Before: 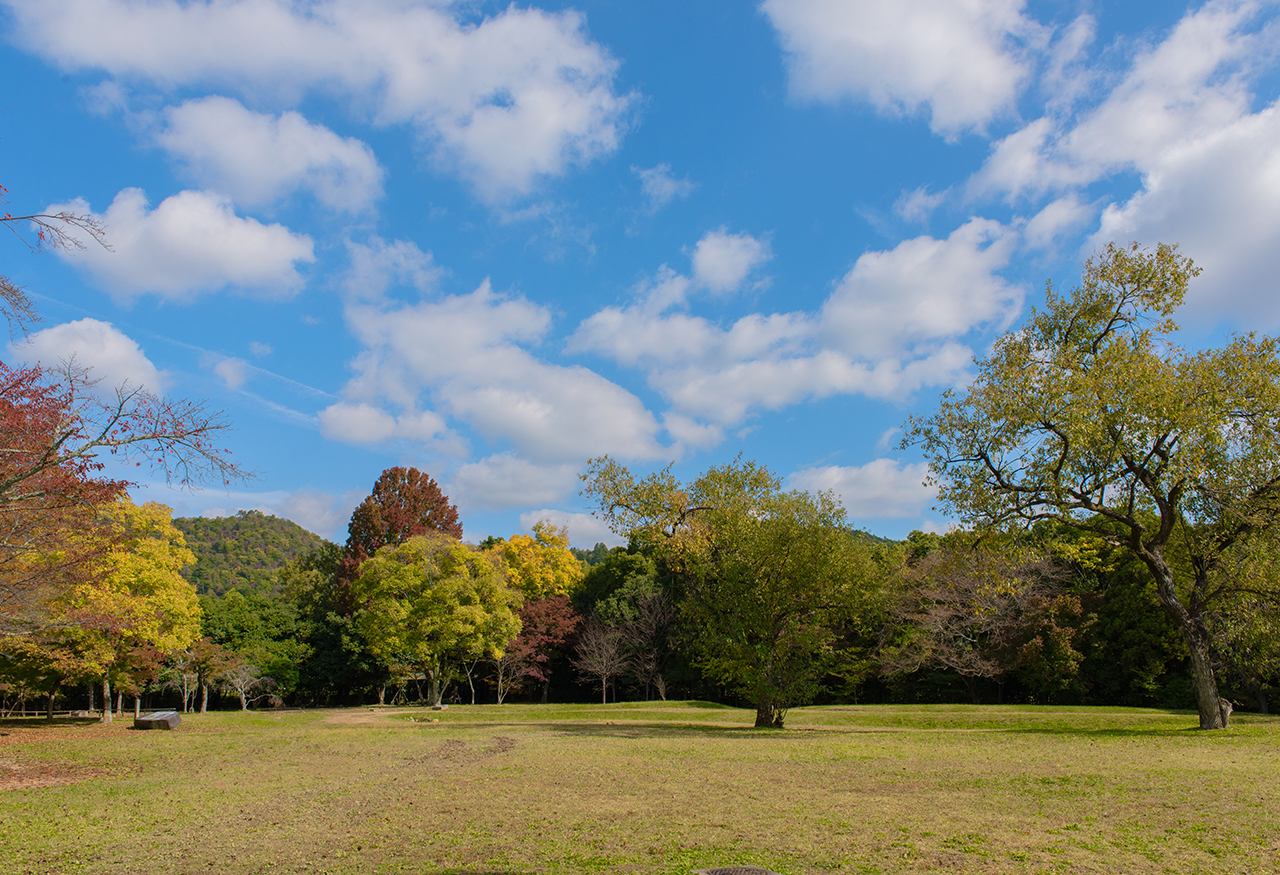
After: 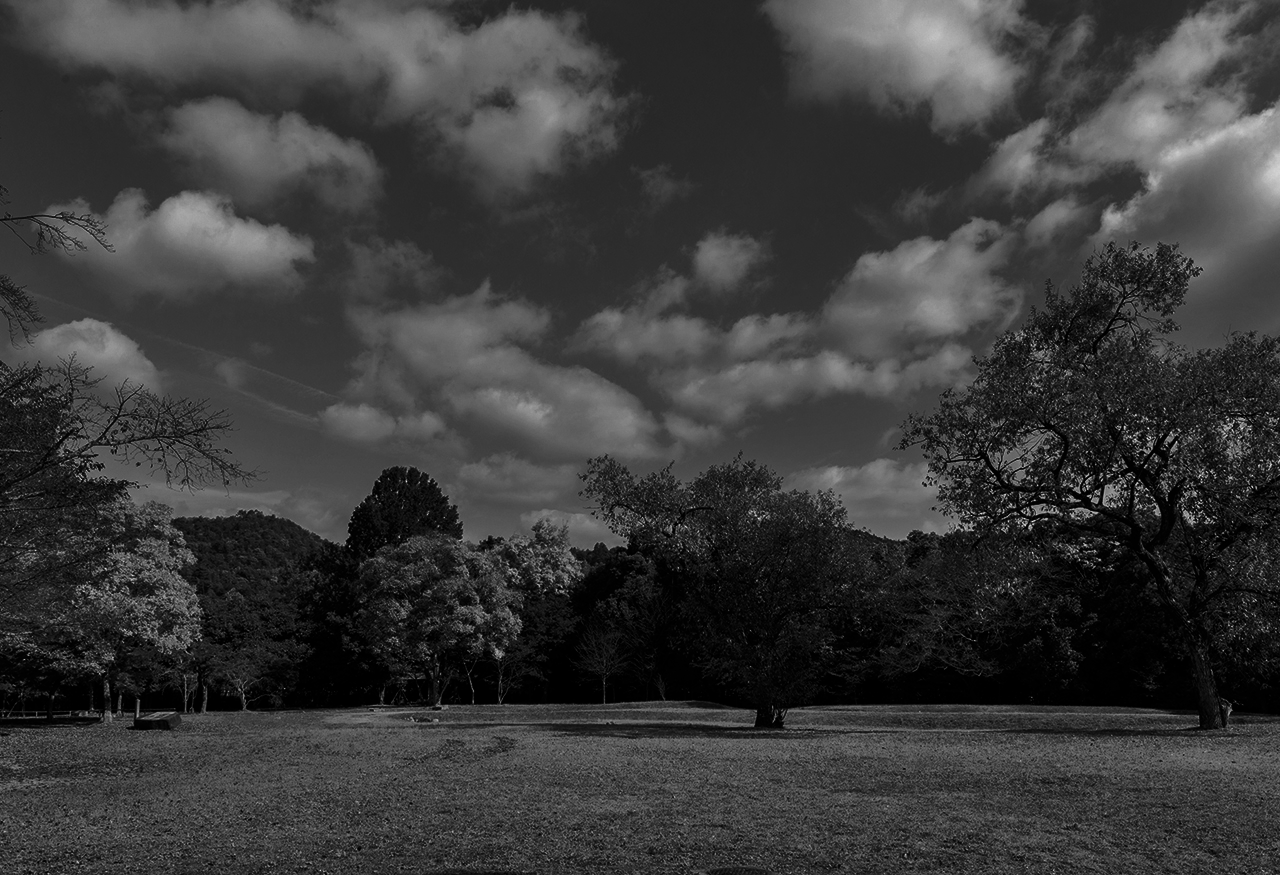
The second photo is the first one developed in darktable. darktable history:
contrast brightness saturation: contrast -0.03, brightness -0.59, saturation -1
shadows and highlights: radius 110.86, shadows 51.09, white point adjustment 9.16, highlights -4.17, highlights color adjustment 32.2%, soften with gaussian
base curve: curves: ch0 [(0, 0) (0.595, 0.418) (1, 1)]
monochrome: on, module defaults
